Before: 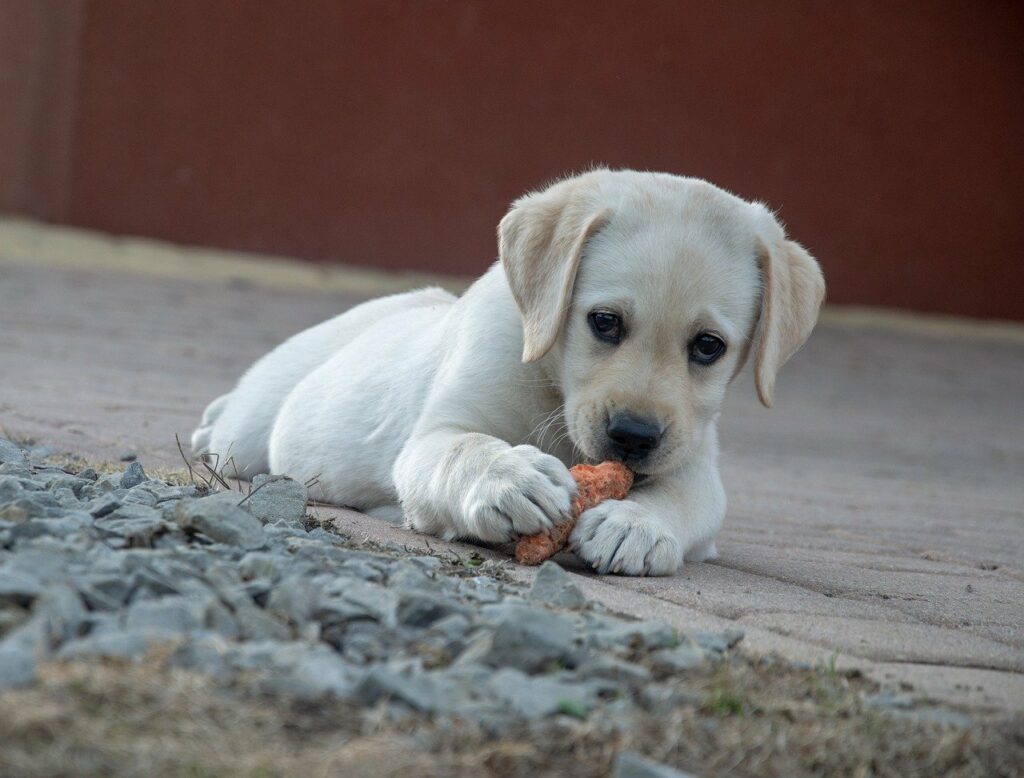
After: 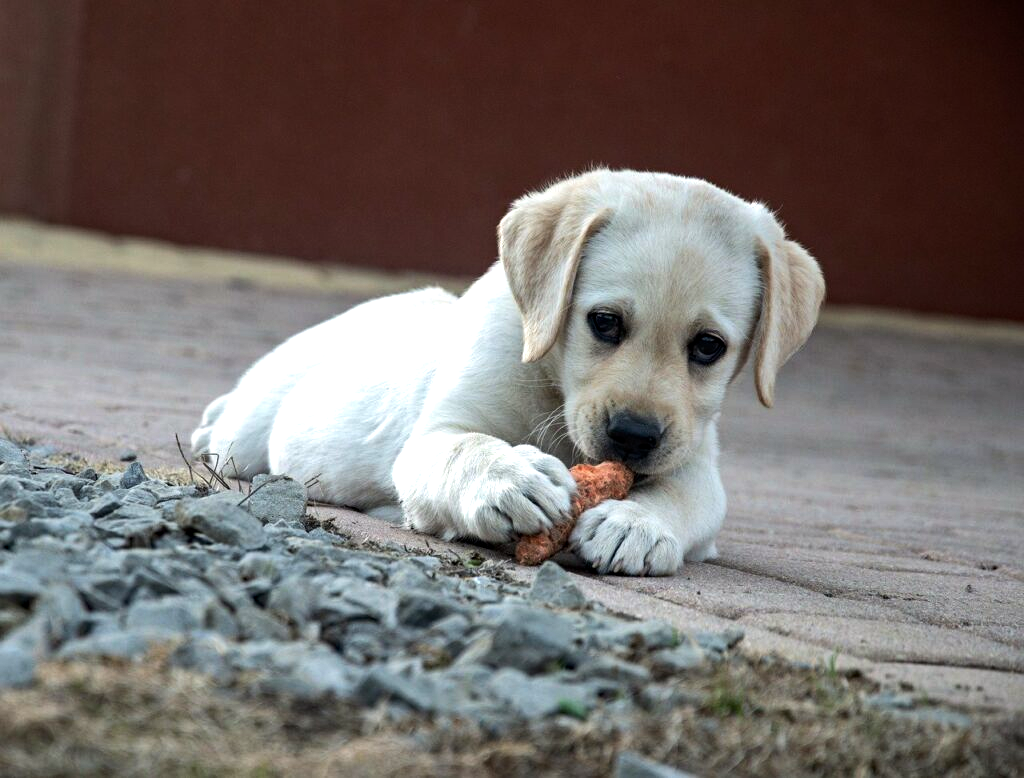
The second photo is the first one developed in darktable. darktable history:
tone equalizer: -8 EV -0.75 EV, -7 EV -0.7 EV, -6 EV -0.6 EV, -5 EV -0.4 EV, -3 EV 0.4 EV, -2 EV 0.6 EV, -1 EV 0.7 EV, +0 EV 0.75 EV, edges refinement/feathering 500, mask exposure compensation -1.57 EV, preserve details no
haze removal: compatibility mode true, adaptive false
velvia: strength 6%
